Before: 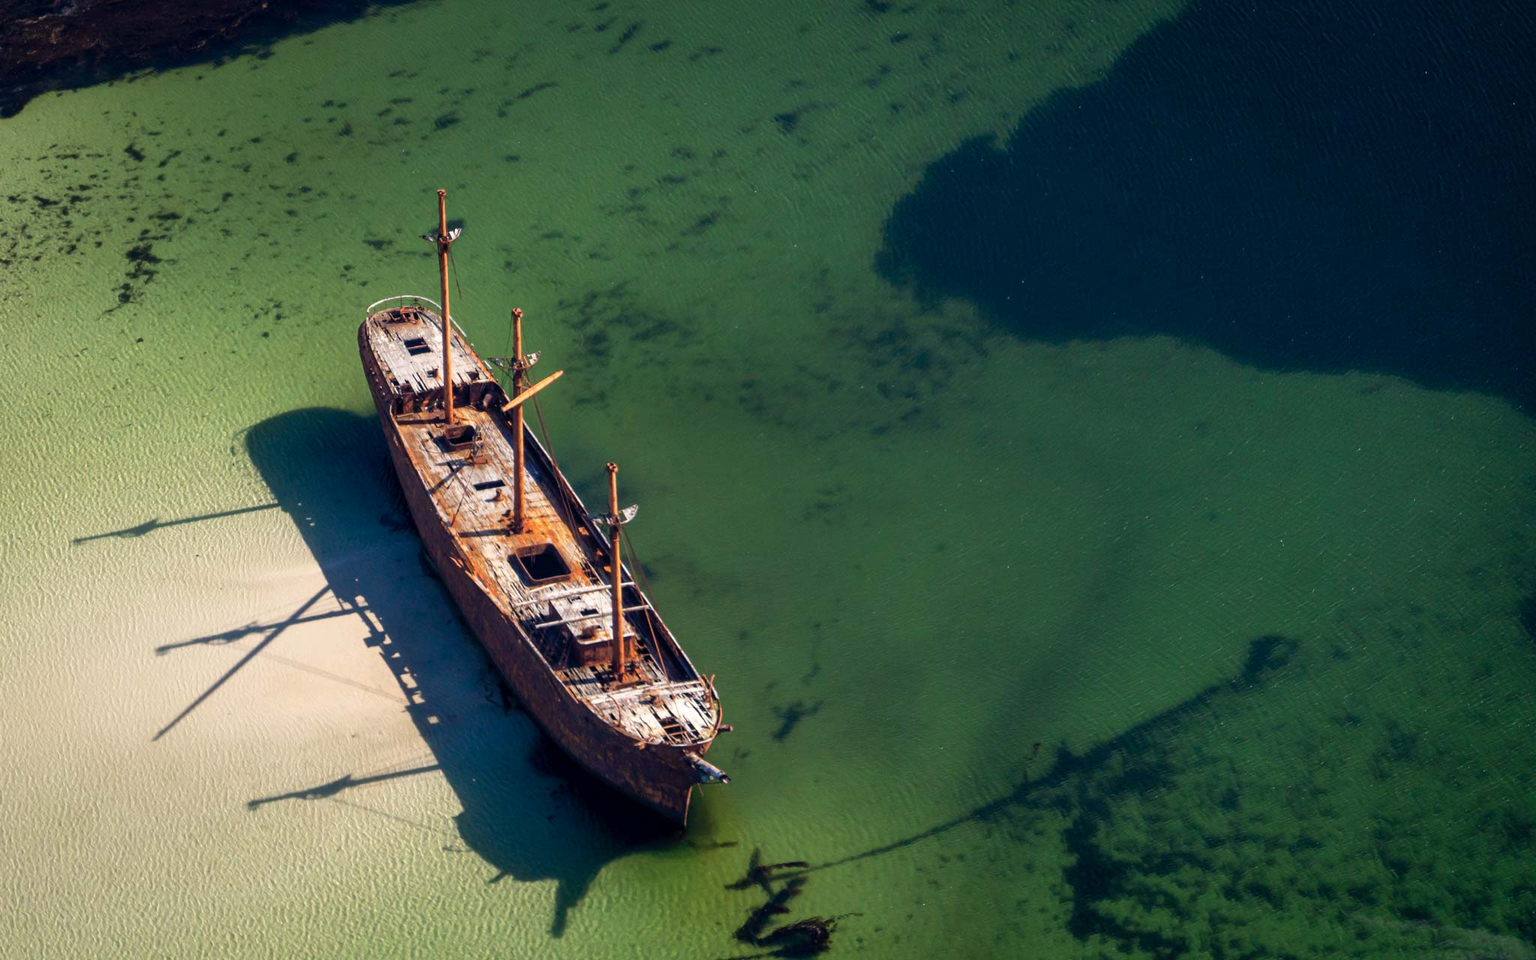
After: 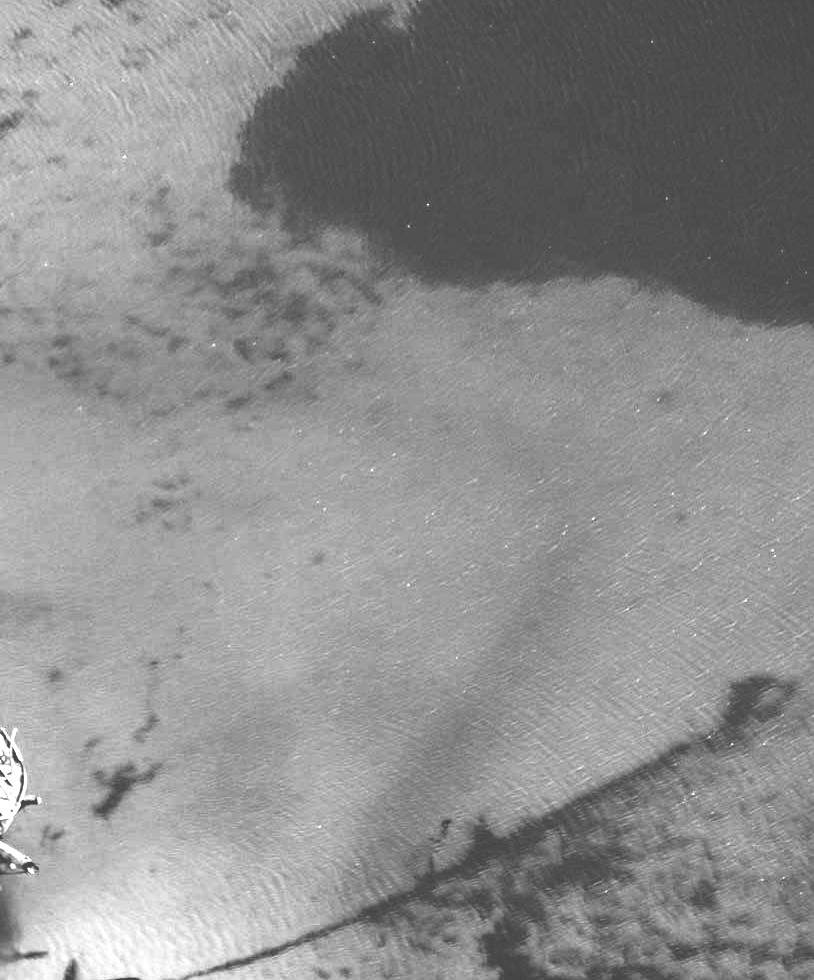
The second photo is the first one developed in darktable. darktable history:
haze removal: strength 0.29, distance 0.25, compatibility mode true, adaptive false
base curve: curves: ch0 [(0, 0.003) (0.001, 0.002) (0.006, 0.004) (0.02, 0.022) (0.048, 0.086) (0.094, 0.234) (0.162, 0.431) (0.258, 0.629) (0.385, 0.8) (0.548, 0.918) (0.751, 0.988) (1, 1)], preserve colors none
monochrome: a 0, b 0, size 0.5, highlights 0.57
colorize: hue 28.8°, source mix 100%
crop: left 45.721%, top 13.393%, right 14.118%, bottom 10.01%
